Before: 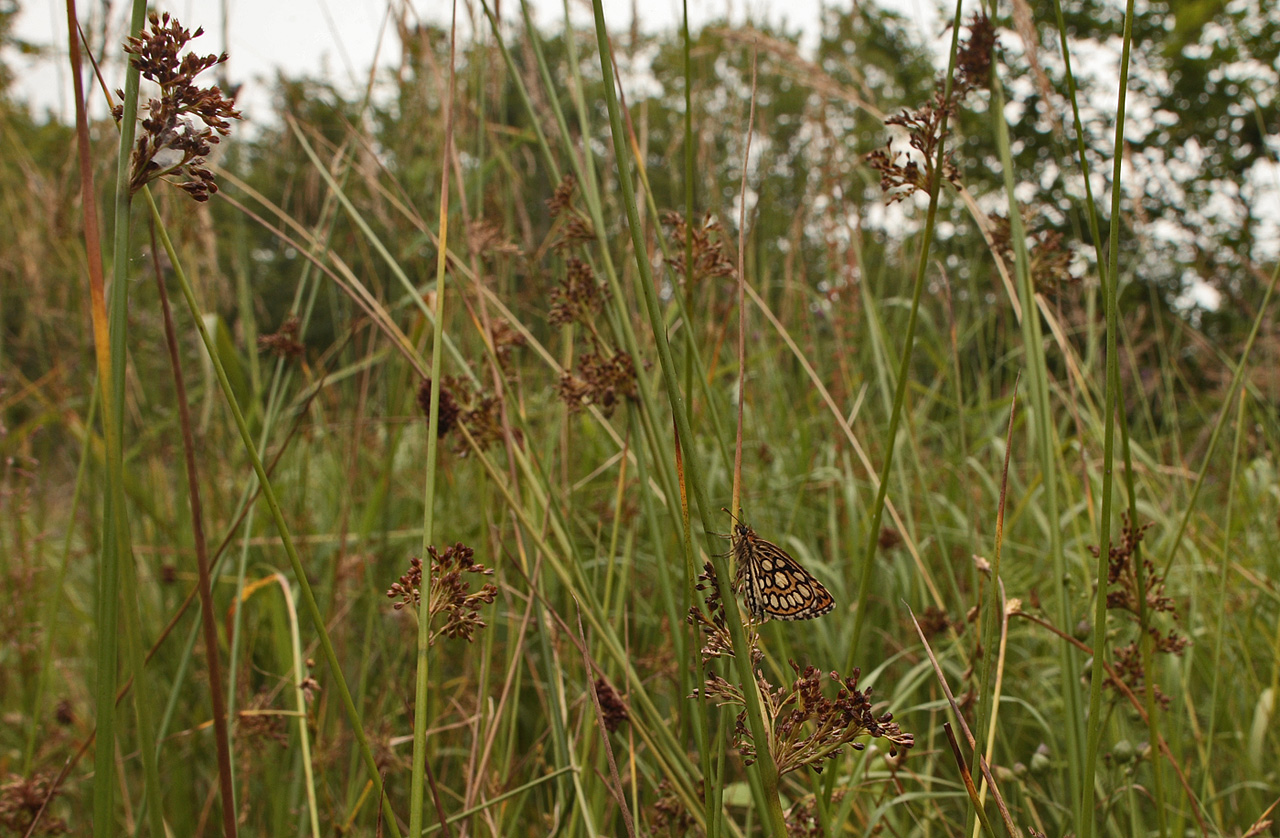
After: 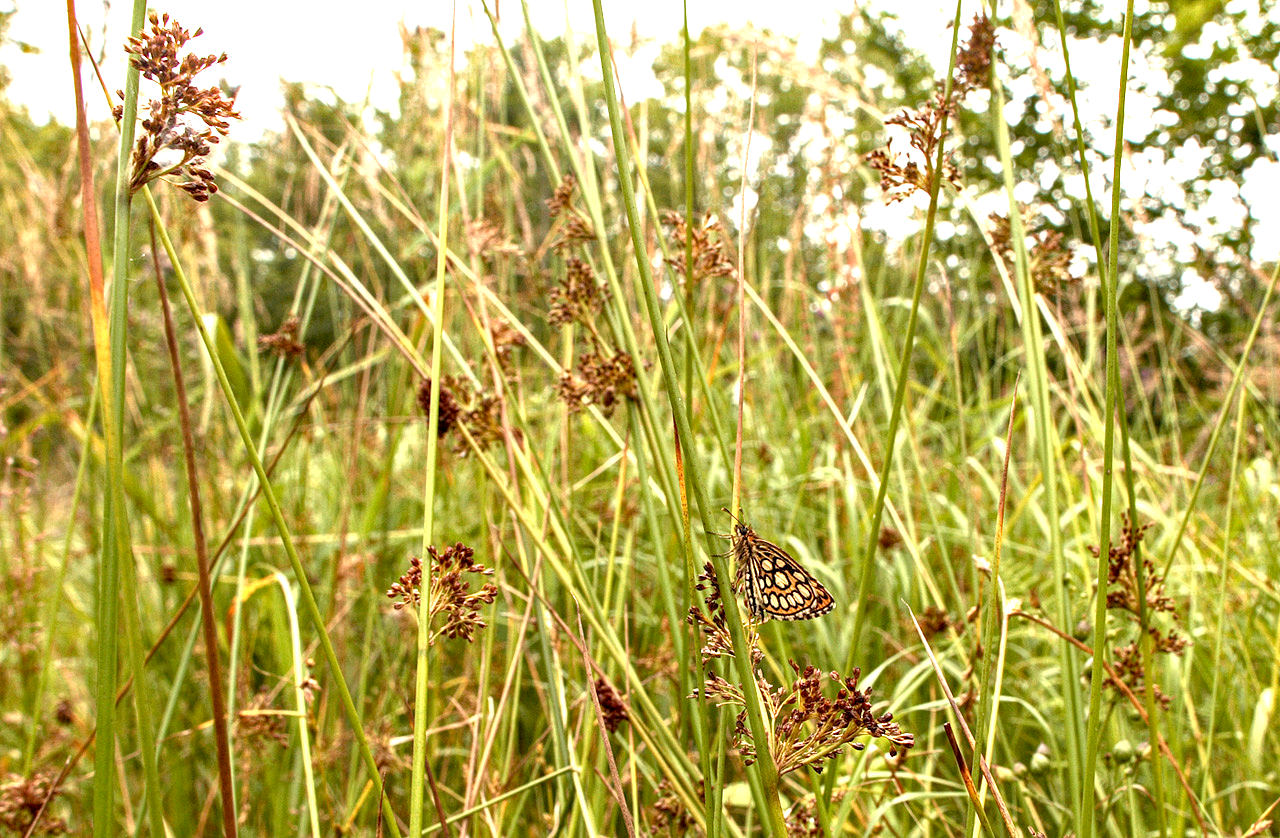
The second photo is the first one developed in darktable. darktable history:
local contrast: on, module defaults
shadows and highlights: shadows -11.54, white point adjustment 4.16, highlights 29.11, highlights color adjustment 0.16%
exposure: black level correction 0.008, exposure 0.974 EV, compensate exposure bias true, compensate highlight preservation false
